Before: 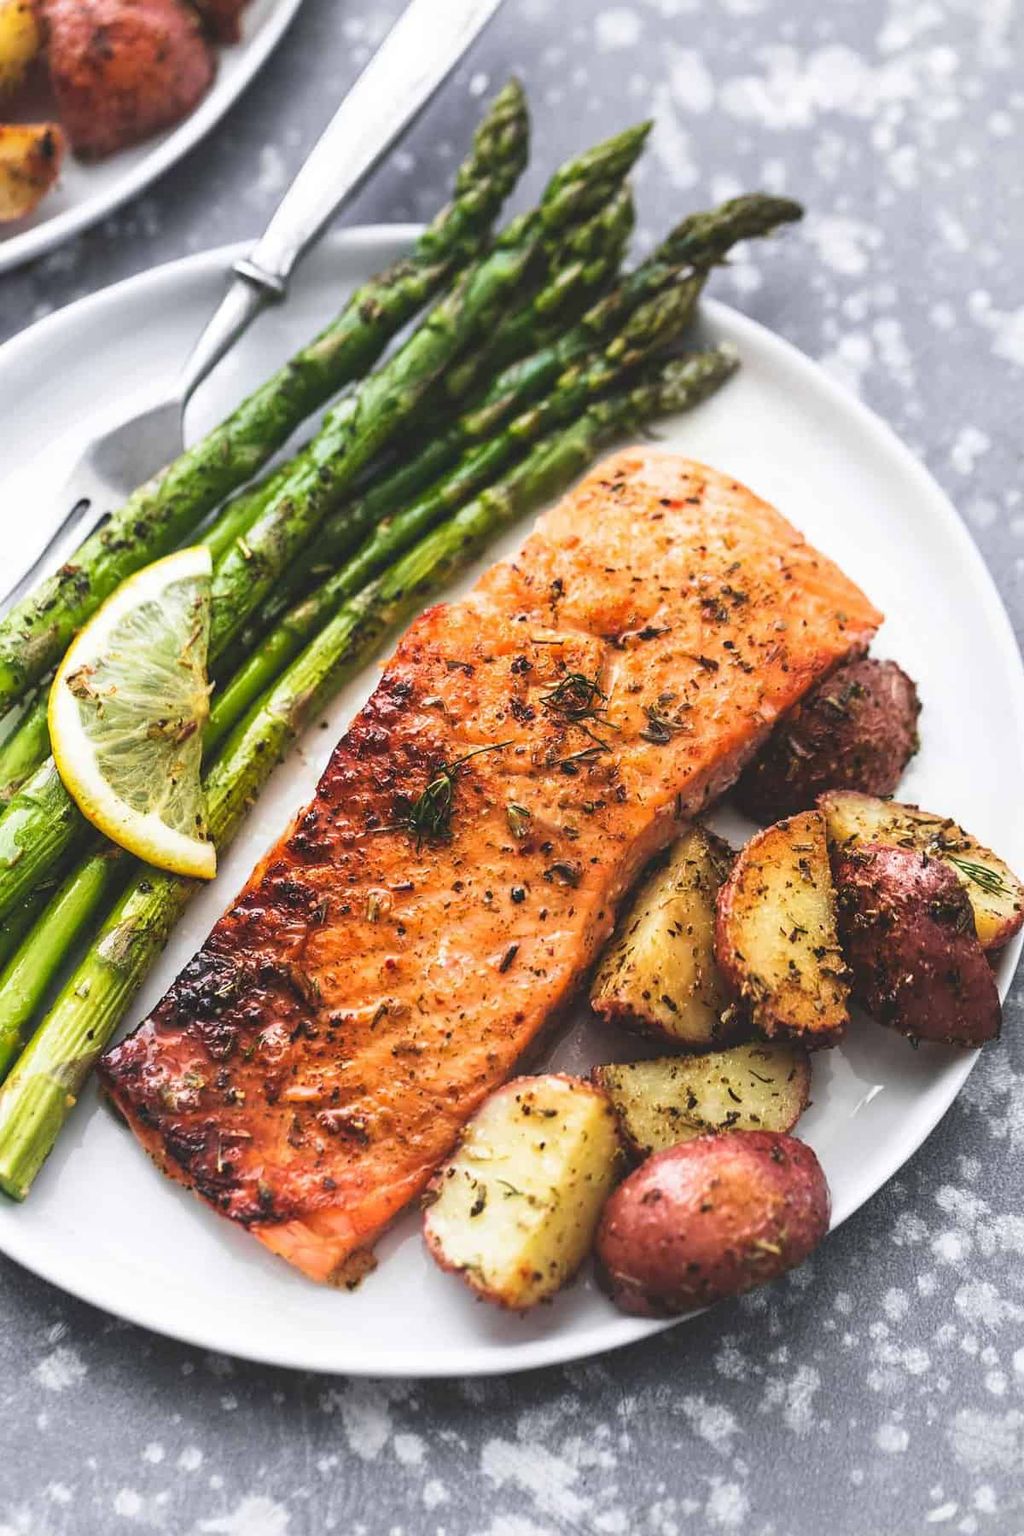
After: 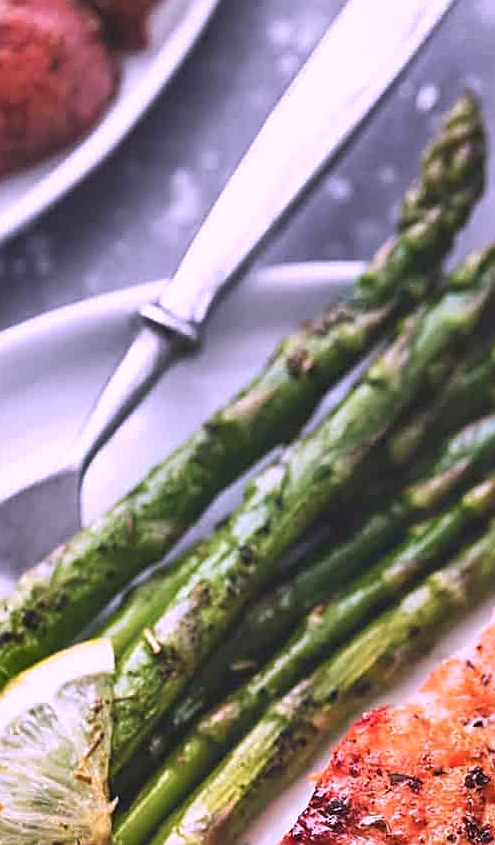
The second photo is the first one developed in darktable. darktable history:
sharpen: on, module defaults
color correction: highlights a* 15.16, highlights b* -24.39
shadows and highlights: shadows 76.5, highlights -60.88, soften with gaussian
crop and rotate: left 11.195%, top 0.057%, right 47.546%, bottom 52.951%
